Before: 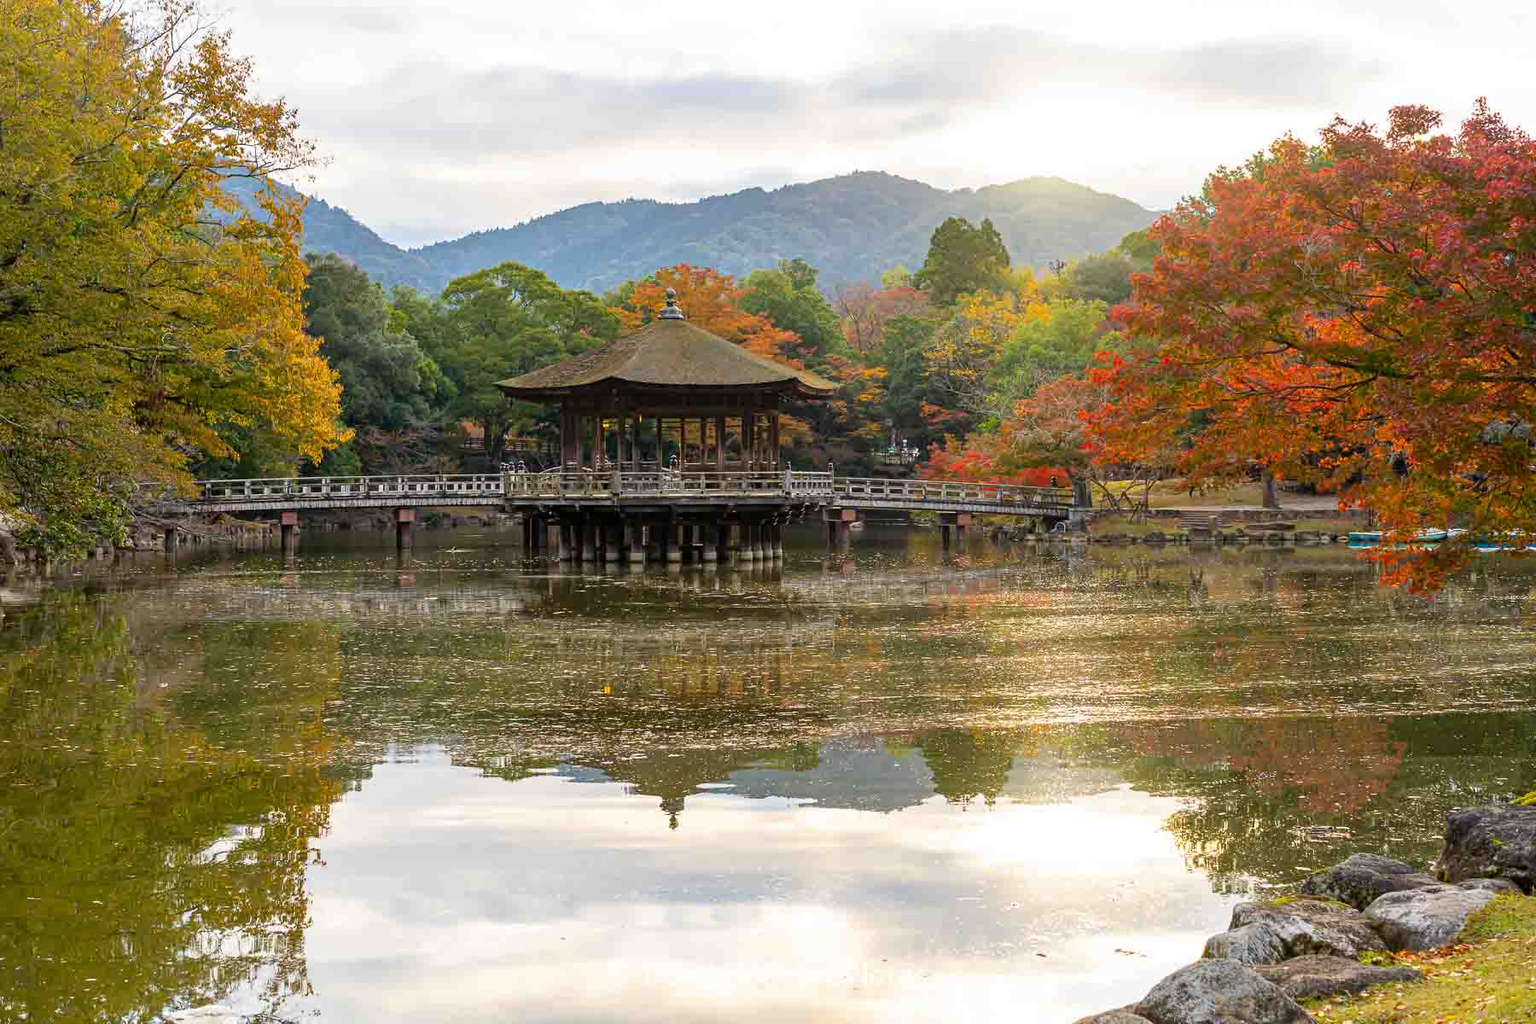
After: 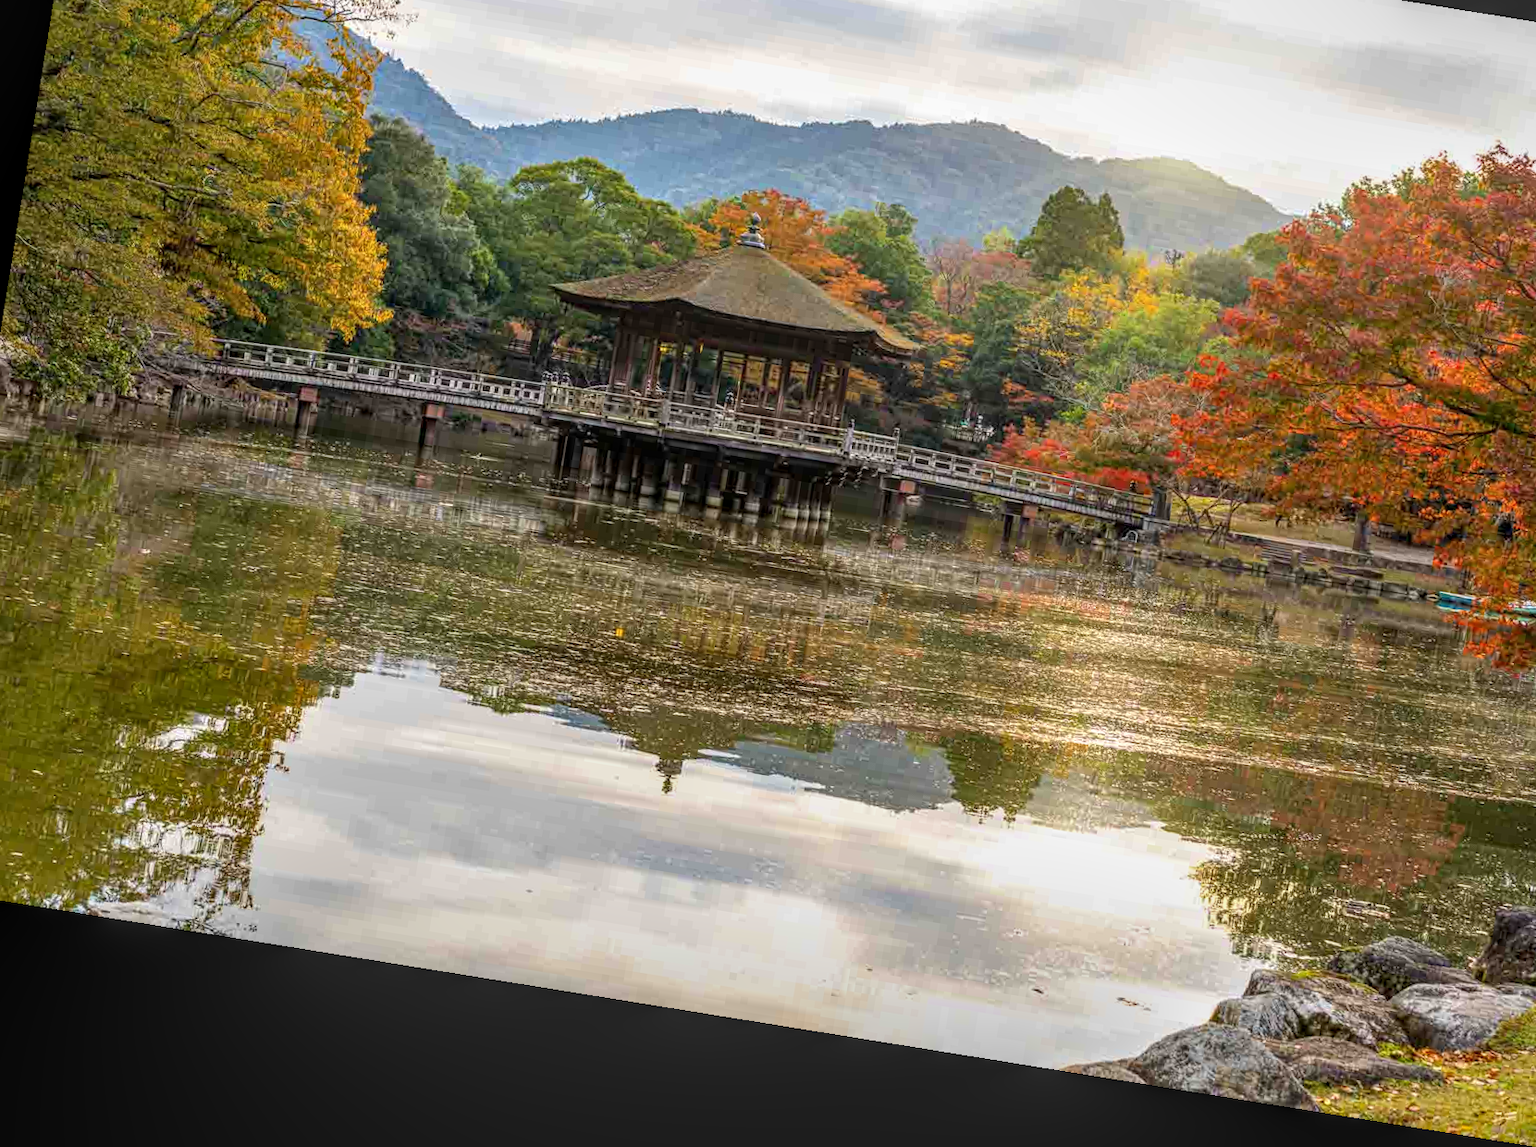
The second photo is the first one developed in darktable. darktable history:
local contrast: highlights 0%, shadows 0%, detail 133%
crop and rotate: left 4.842%, top 15.51%, right 10.668%
rotate and perspective: rotation 9.12°, automatic cropping off
